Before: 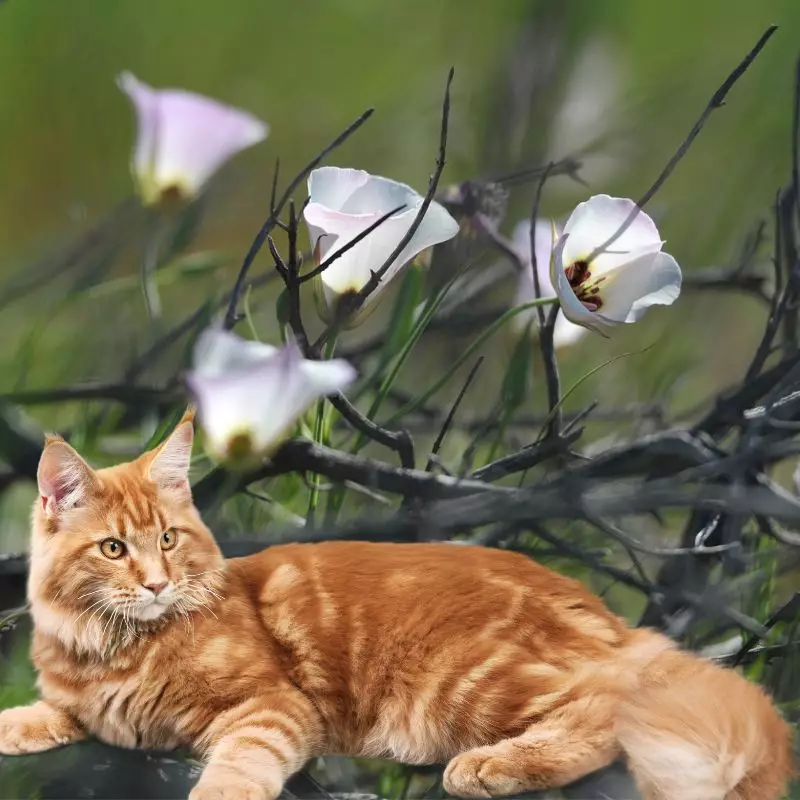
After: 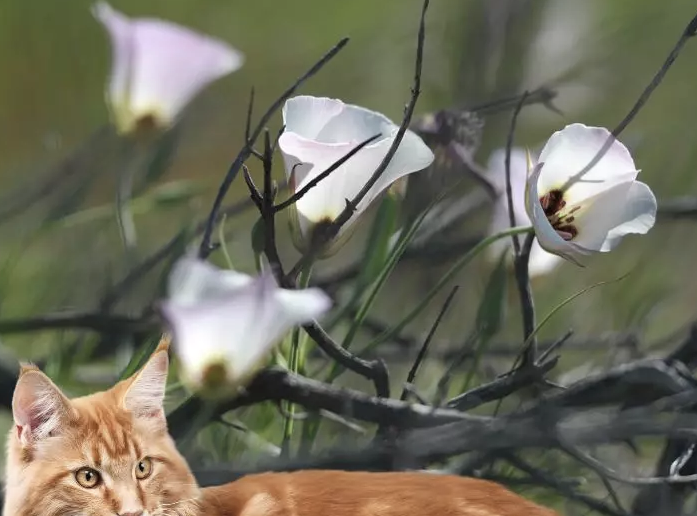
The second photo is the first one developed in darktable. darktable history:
crop: left 3.149%, top 8.969%, right 9.634%, bottom 26.452%
color correction: highlights b* 0.035, saturation 0.778
